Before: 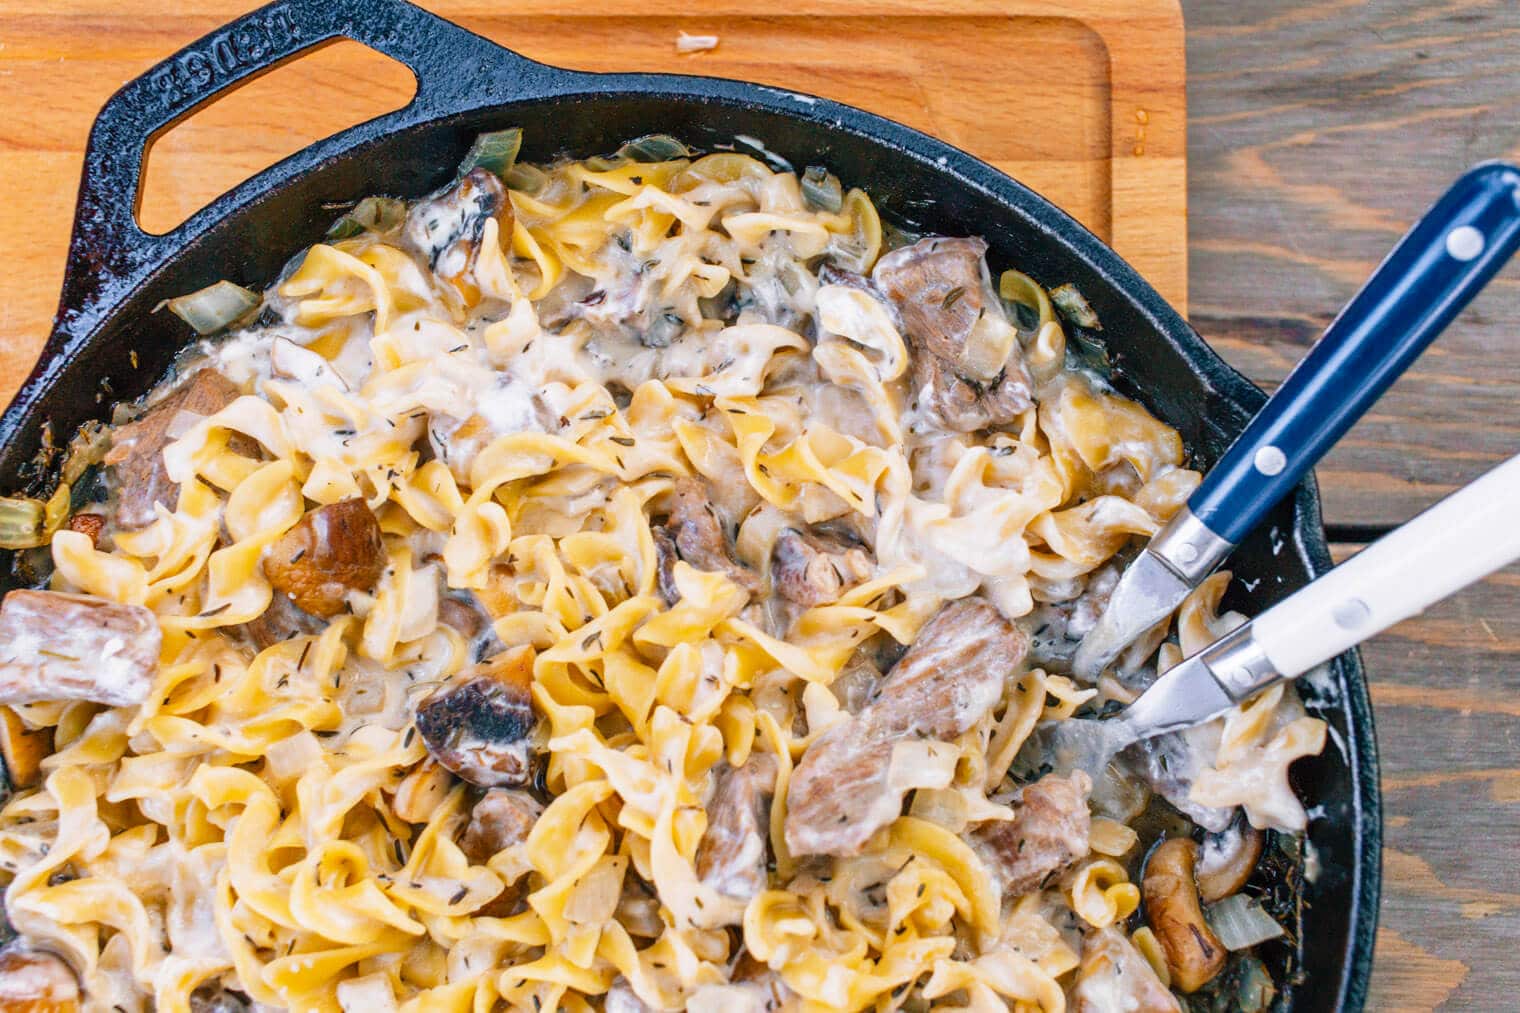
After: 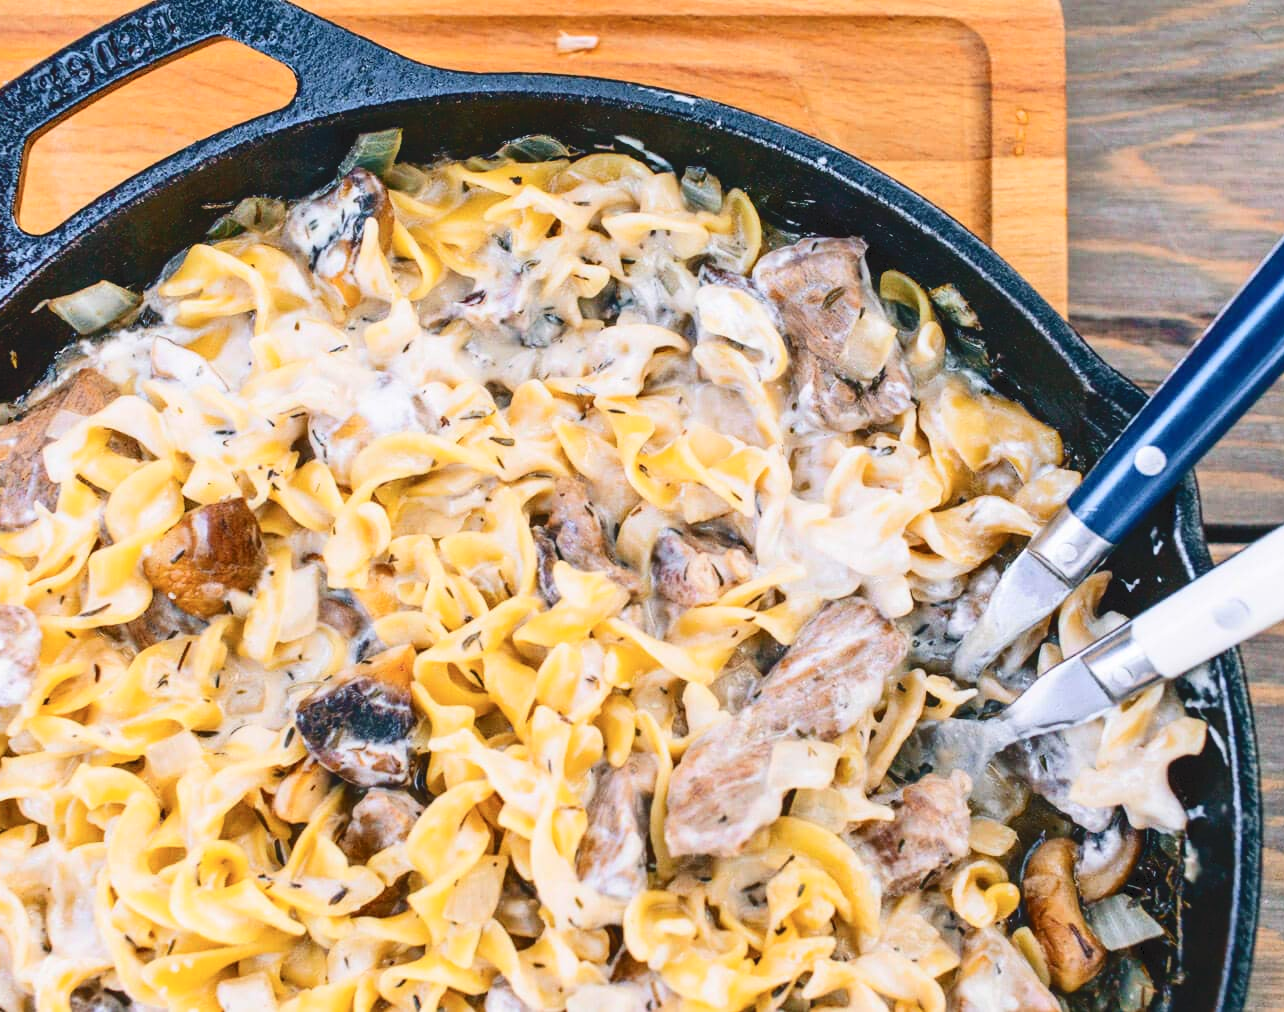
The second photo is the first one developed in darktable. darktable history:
crop: left 7.944%, right 7.528%
tone curve: curves: ch0 [(0, 0) (0.003, 0.065) (0.011, 0.072) (0.025, 0.09) (0.044, 0.104) (0.069, 0.116) (0.1, 0.127) (0.136, 0.15) (0.177, 0.184) (0.224, 0.223) (0.277, 0.28) (0.335, 0.361) (0.399, 0.443) (0.468, 0.525) (0.543, 0.616) (0.623, 0.713) (0.709, 0.79) (0.801, 0.866) (0.898, 0.933) (1, 1)], color space Lab, independent channels, preserve colors none
